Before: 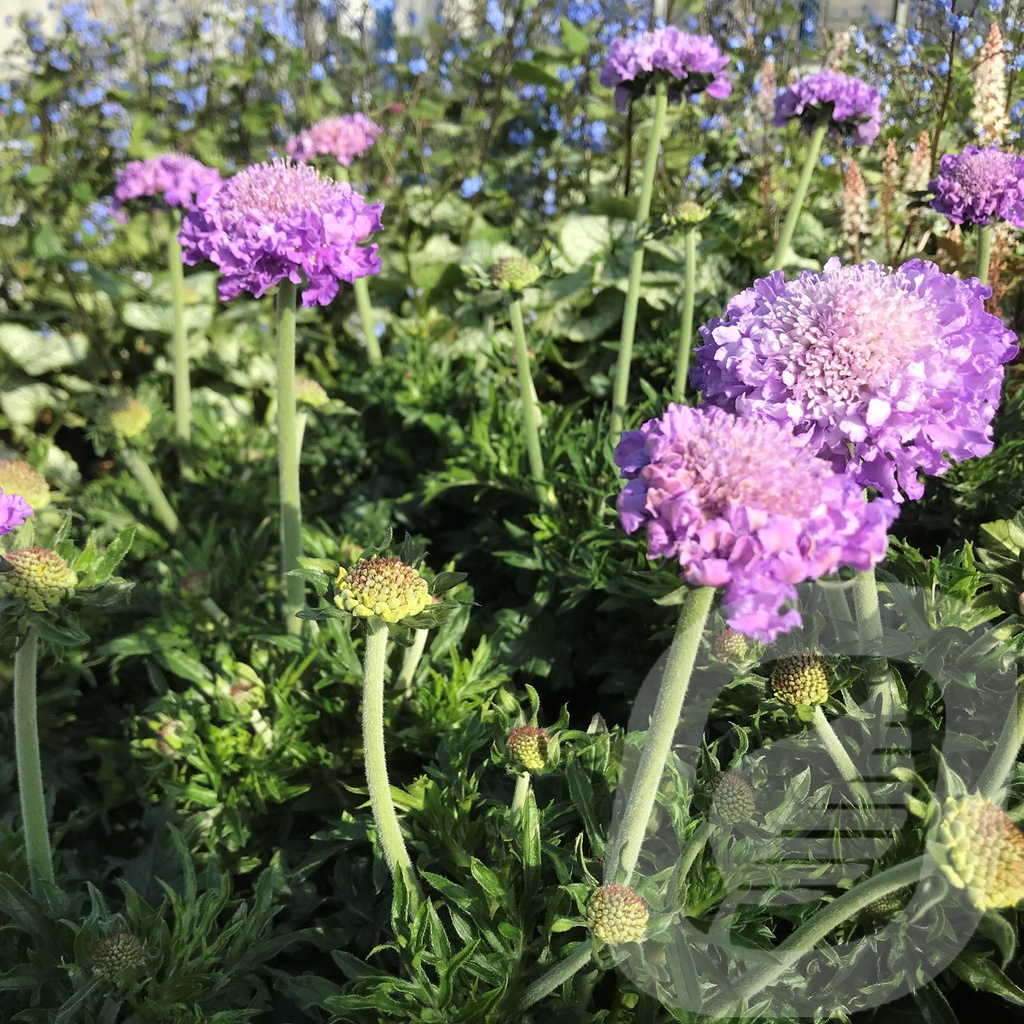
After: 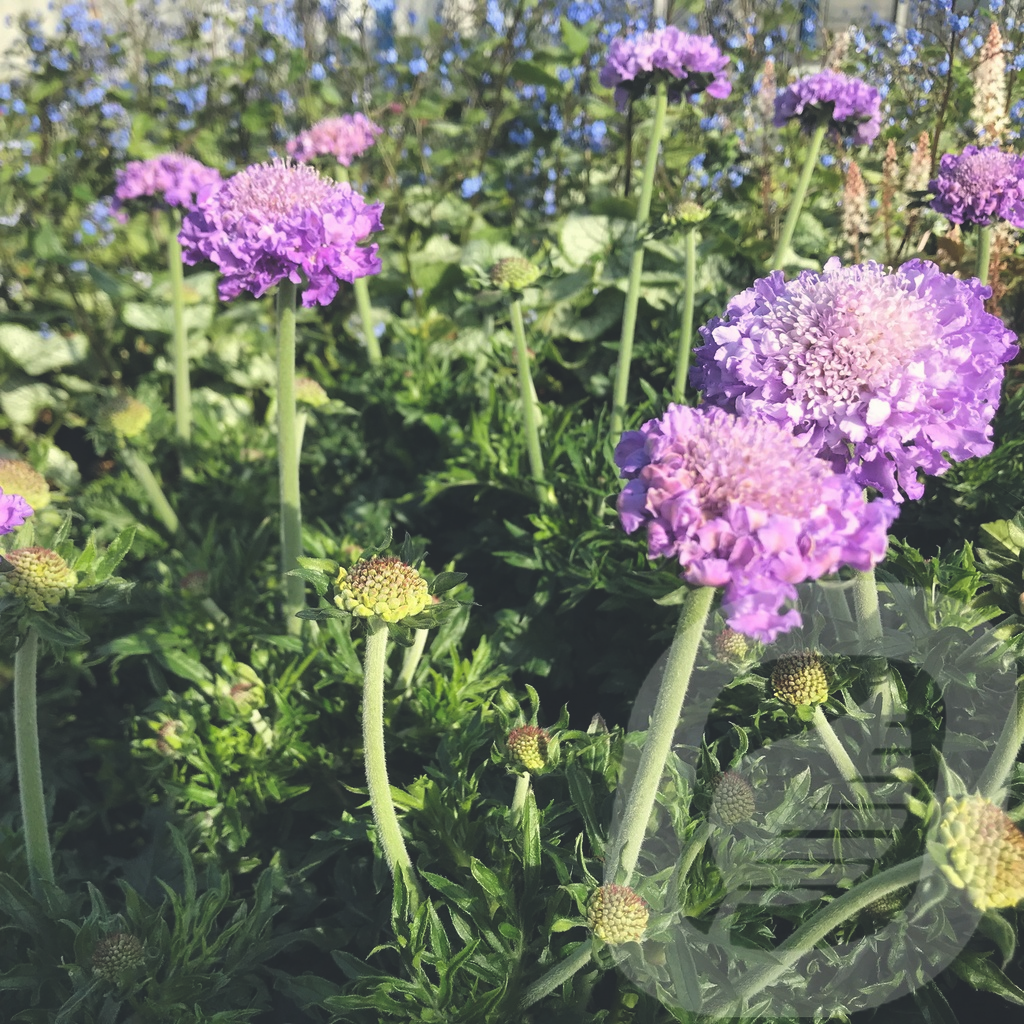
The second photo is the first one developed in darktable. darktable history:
exposure: black level correction -0.023, exposure -0.039 EV, compensate highlight preservation false
color correction: highlights a* 0.207, highlights b* 2.7, shadows a* -0.874, shadows b* -4.78
